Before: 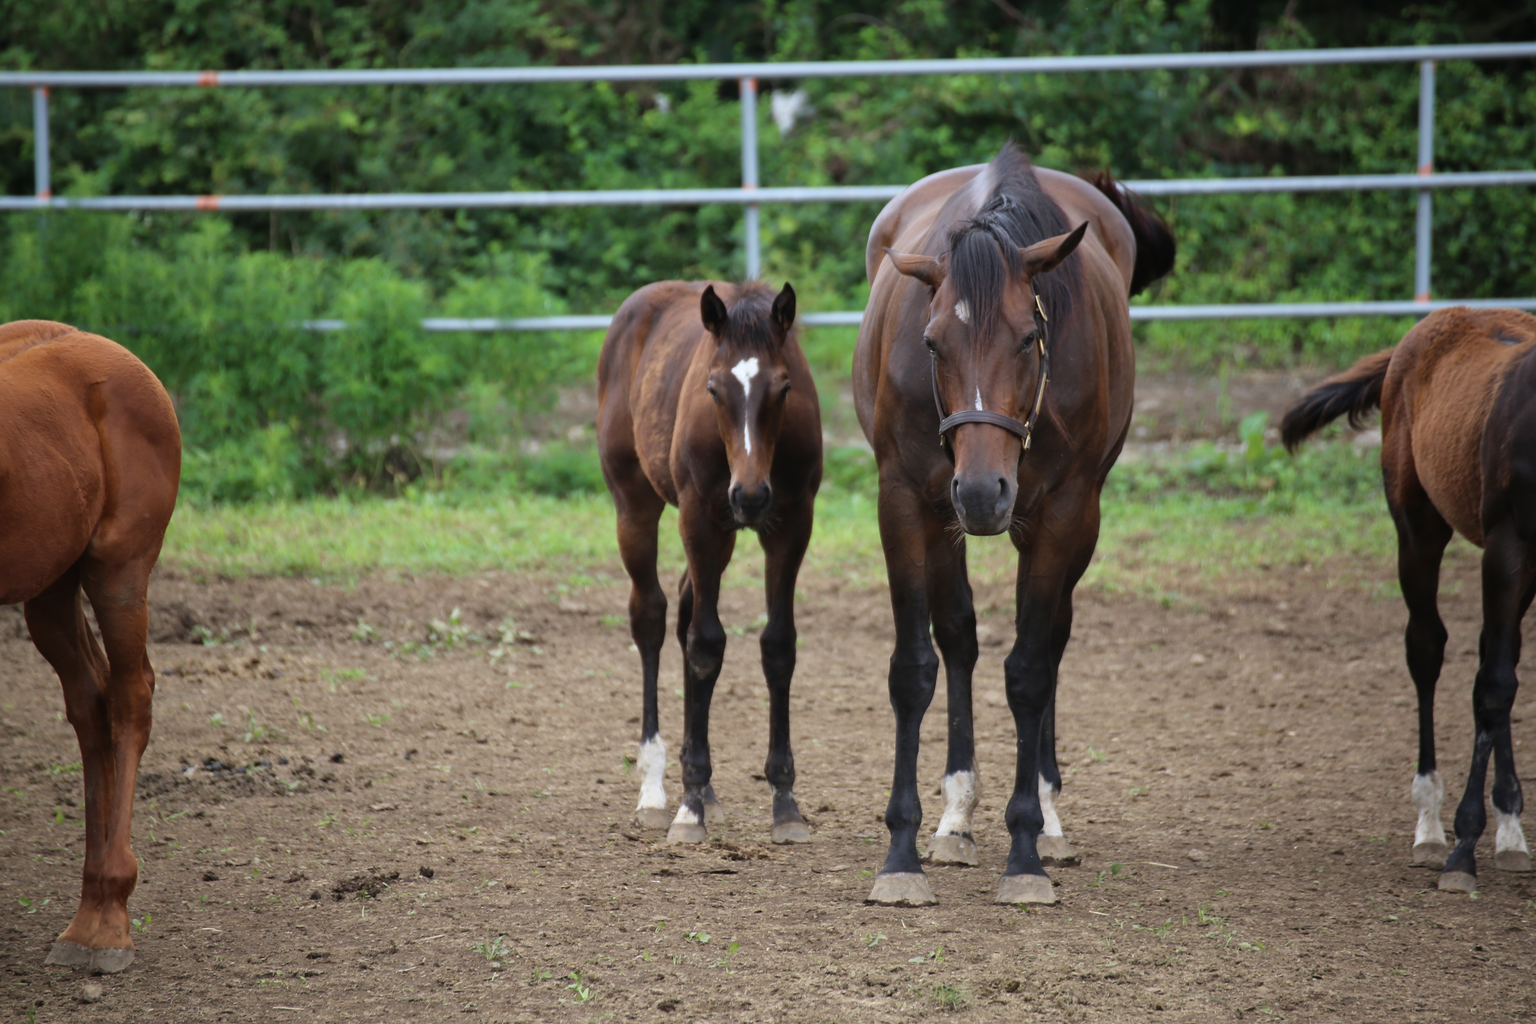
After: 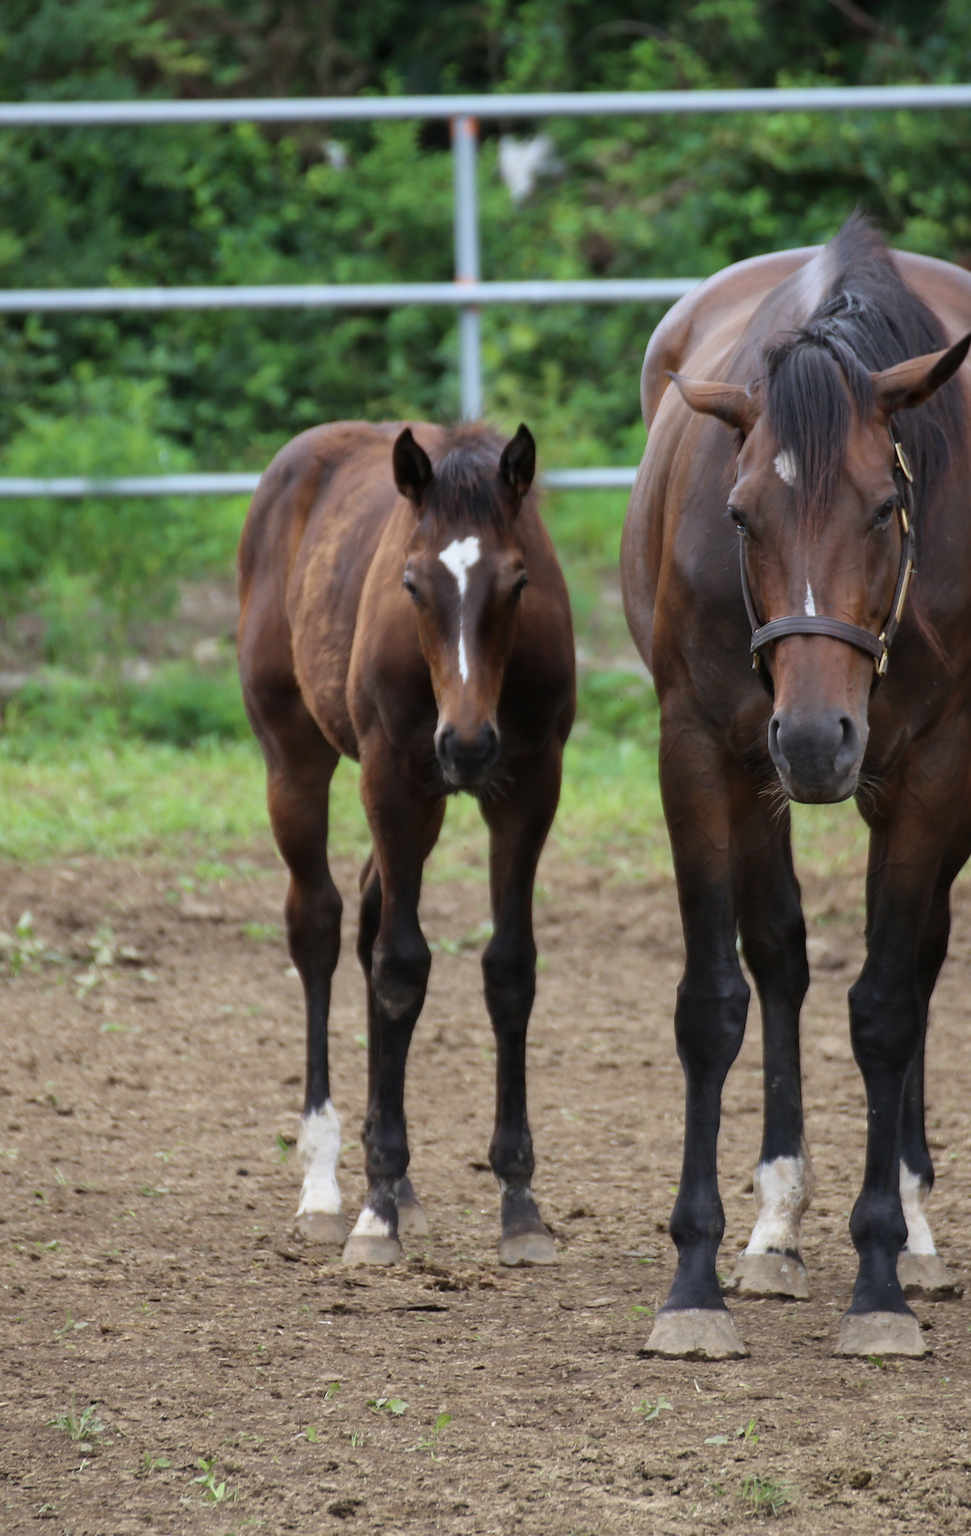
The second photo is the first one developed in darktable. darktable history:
local contrast: highlights 61%, shadows 106%, detail 107%, midtone range 0.529
crop: left 28.583%, right 29.231%
